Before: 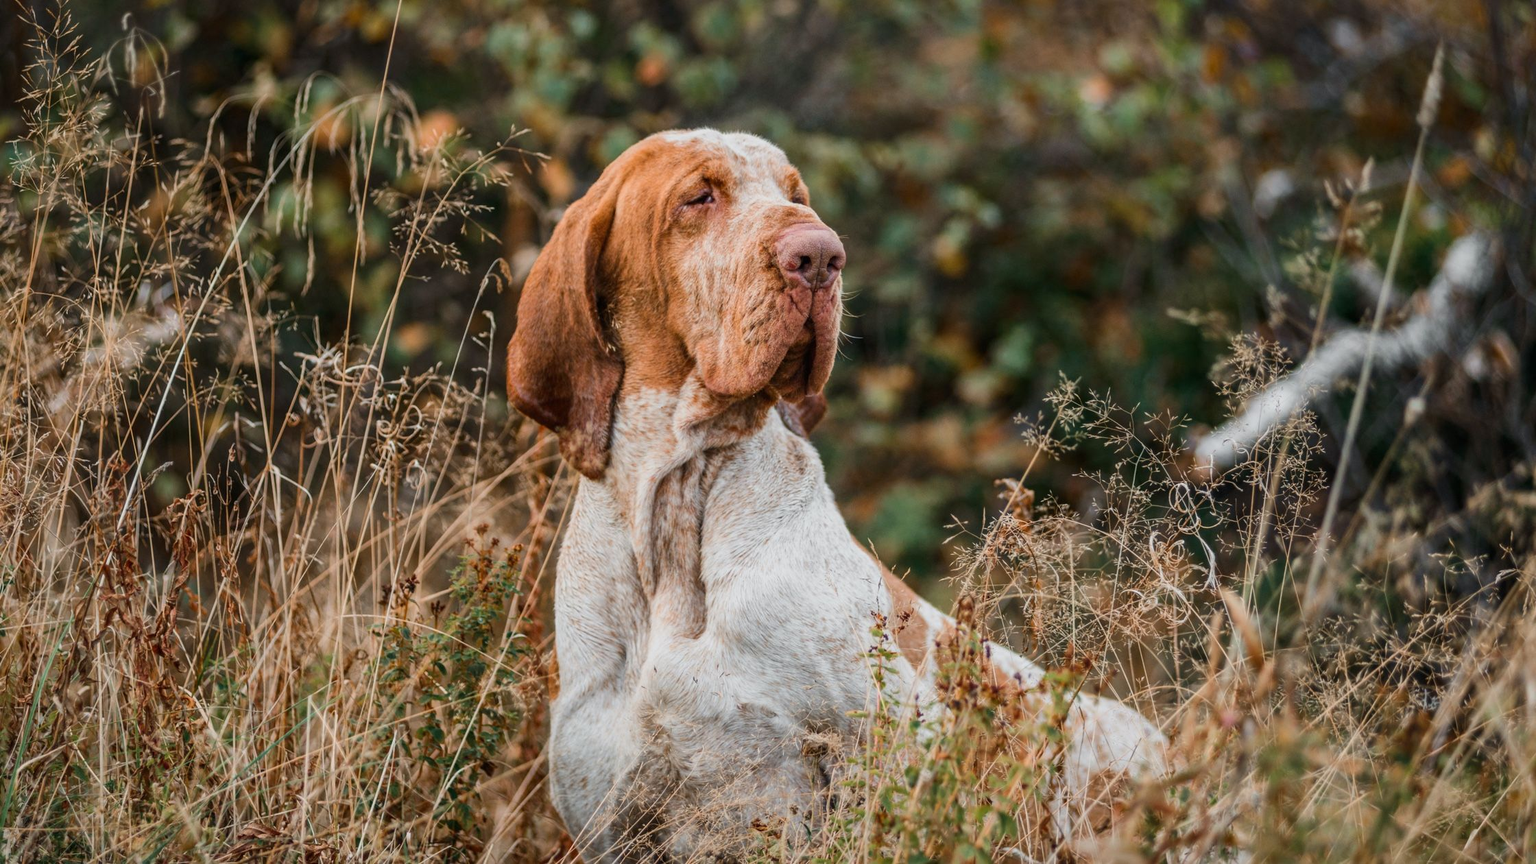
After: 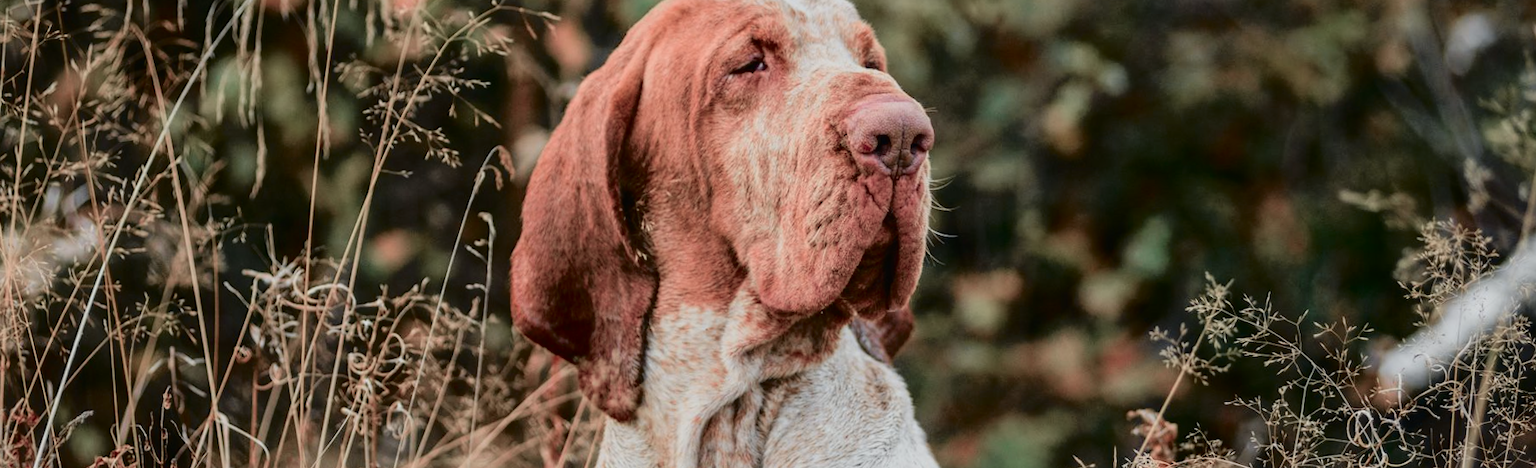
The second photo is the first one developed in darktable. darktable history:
crop: left 7.036%, top 18.398%, right 14.379%, bottom 40.043%
tone curve: curves: ch0 [(0, 0.009) (0.105, 0.054) (0.195, 0.132) (0.289, 0.278) (0.384, 0.391) (0.513, 0.53) (0.66, 0.667) (0.895, 0.863) (1, 0.919)]; ch1 [(0, 0) (0.161, 0.092) (0.35, 0.33) (0.403, 0.395) (0.456, 0.469) (0.502, 0.499) (0.519, 0.514) (0.576, 0.584) (0.642, 0.658) (0.701, 0.742) (1, 0.942)]; ch2 [(0, 0) (0.371, 0.362) (0.437, 0.437) (0.501, 0.5) (0.53, 0.528) (0.569, 0.564) (0.619, 0.58) (0.883, 0.752) (1, 0.929)], color space Lab, independent channels, preserve colors none
rotate and perspective: rotation -1.24°, automatic cropping off
